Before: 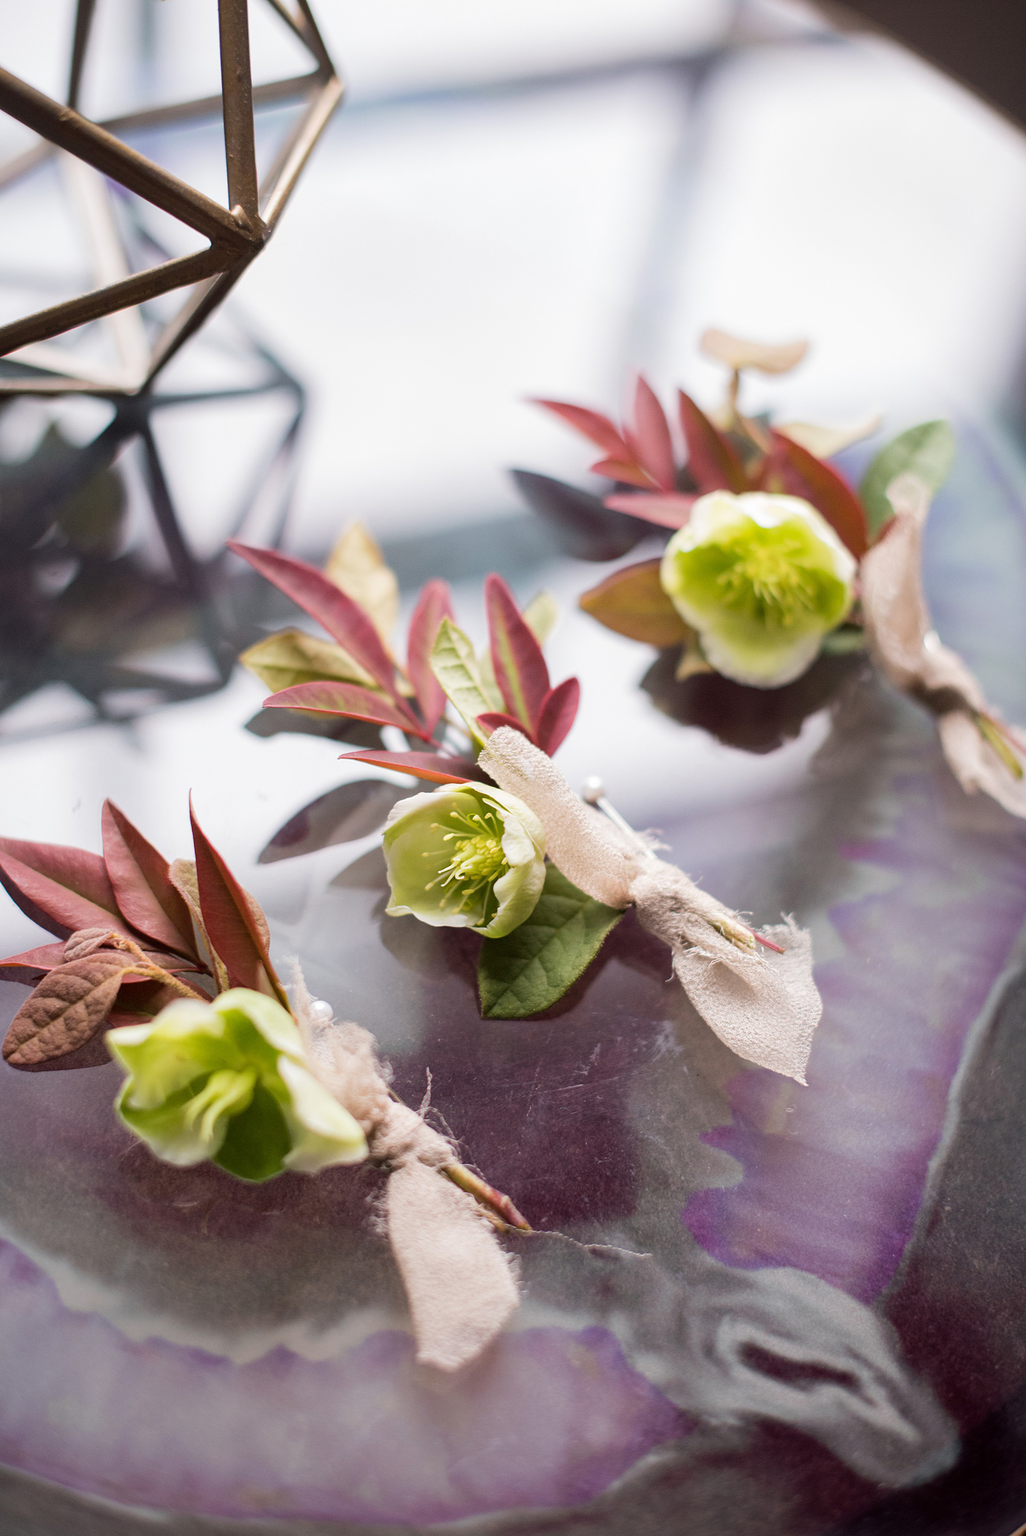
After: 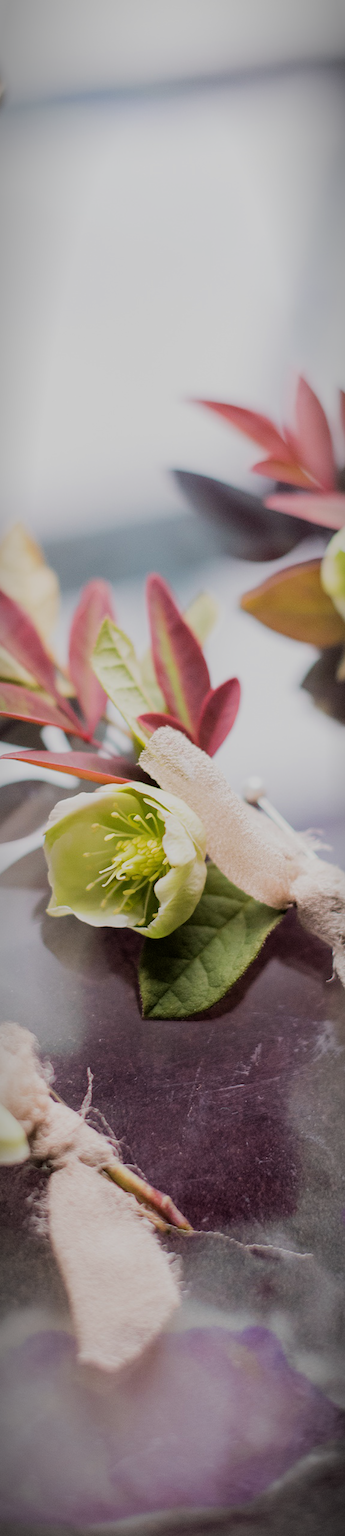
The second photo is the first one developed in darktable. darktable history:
filmic rgb: black relative exposure -7.11 EV, white relative exposure 5.36 EV, hardness 3.02
vignetting: fall-off start 87.43%, automatic ratio true
crop: left 33.117%, right 33.154%
